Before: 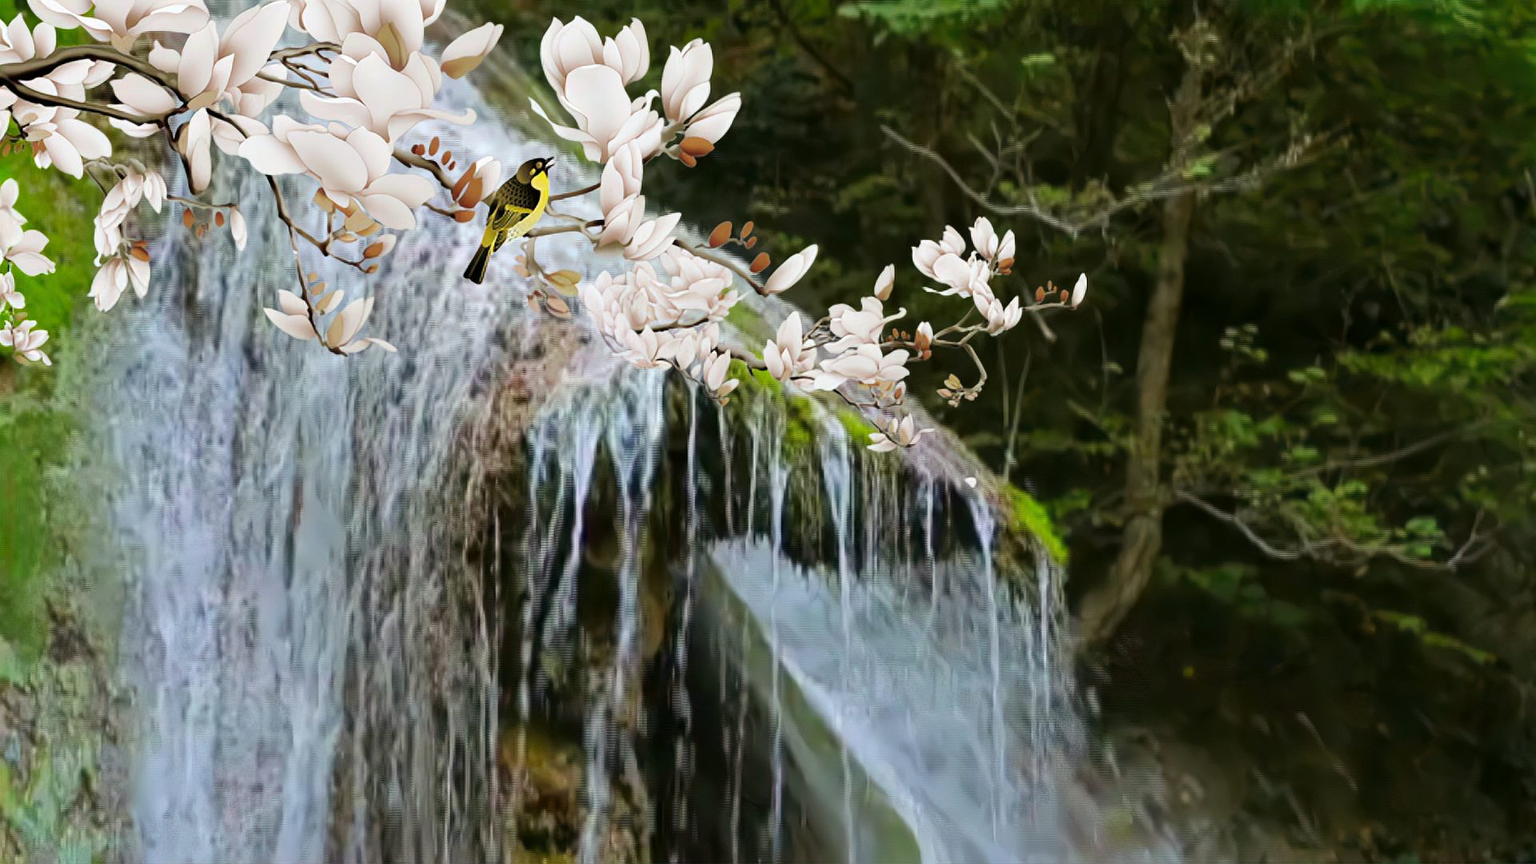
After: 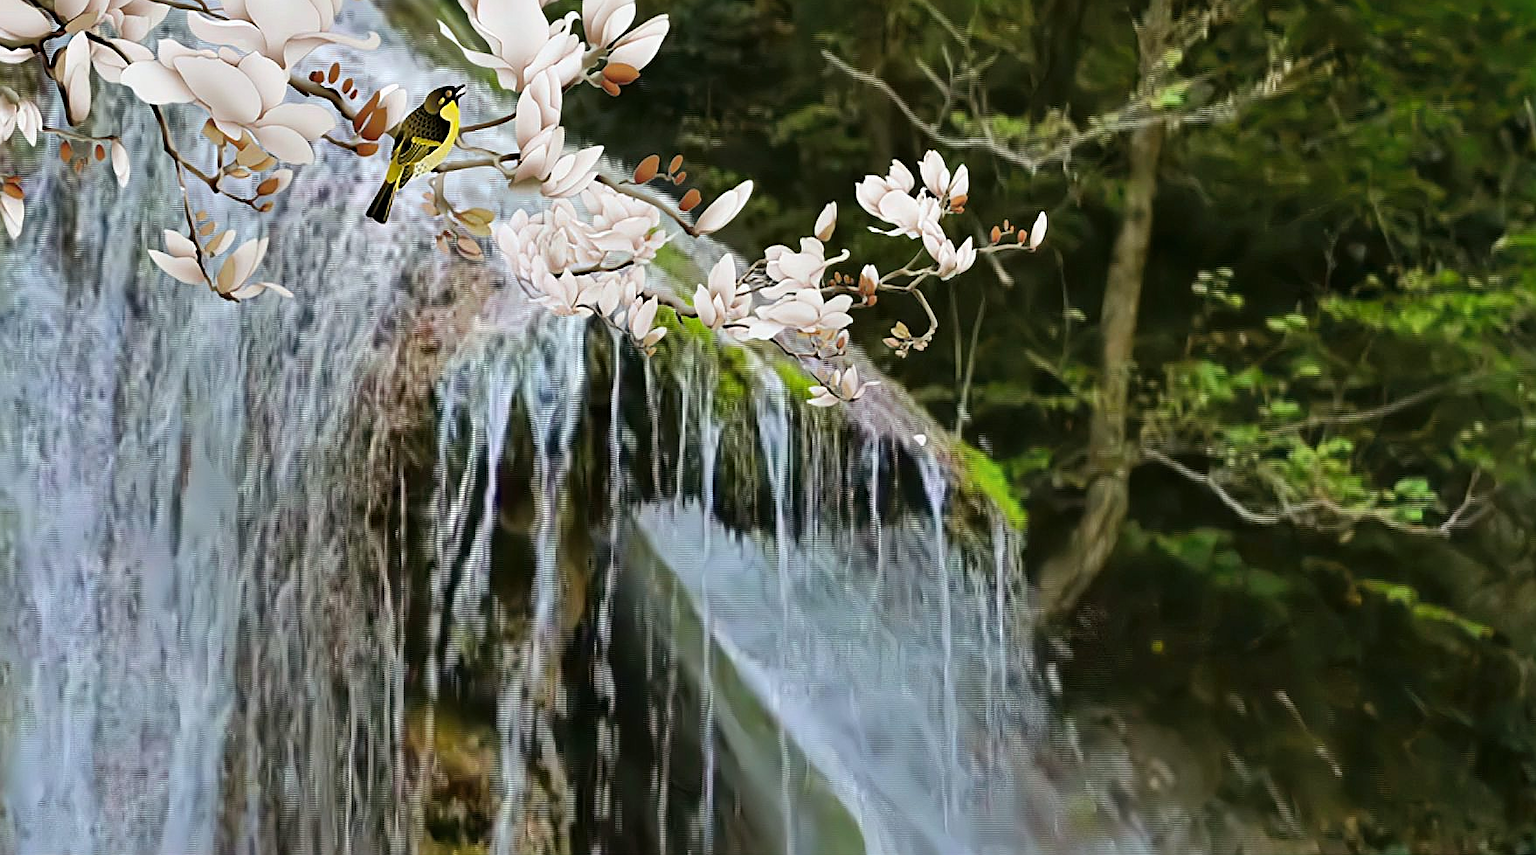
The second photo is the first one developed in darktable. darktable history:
sharpen: on, module defaults
crop and rotate: left 8.384%, top 9.188%
shadows and highlights: low approximation 0.01, soften with gaussian
